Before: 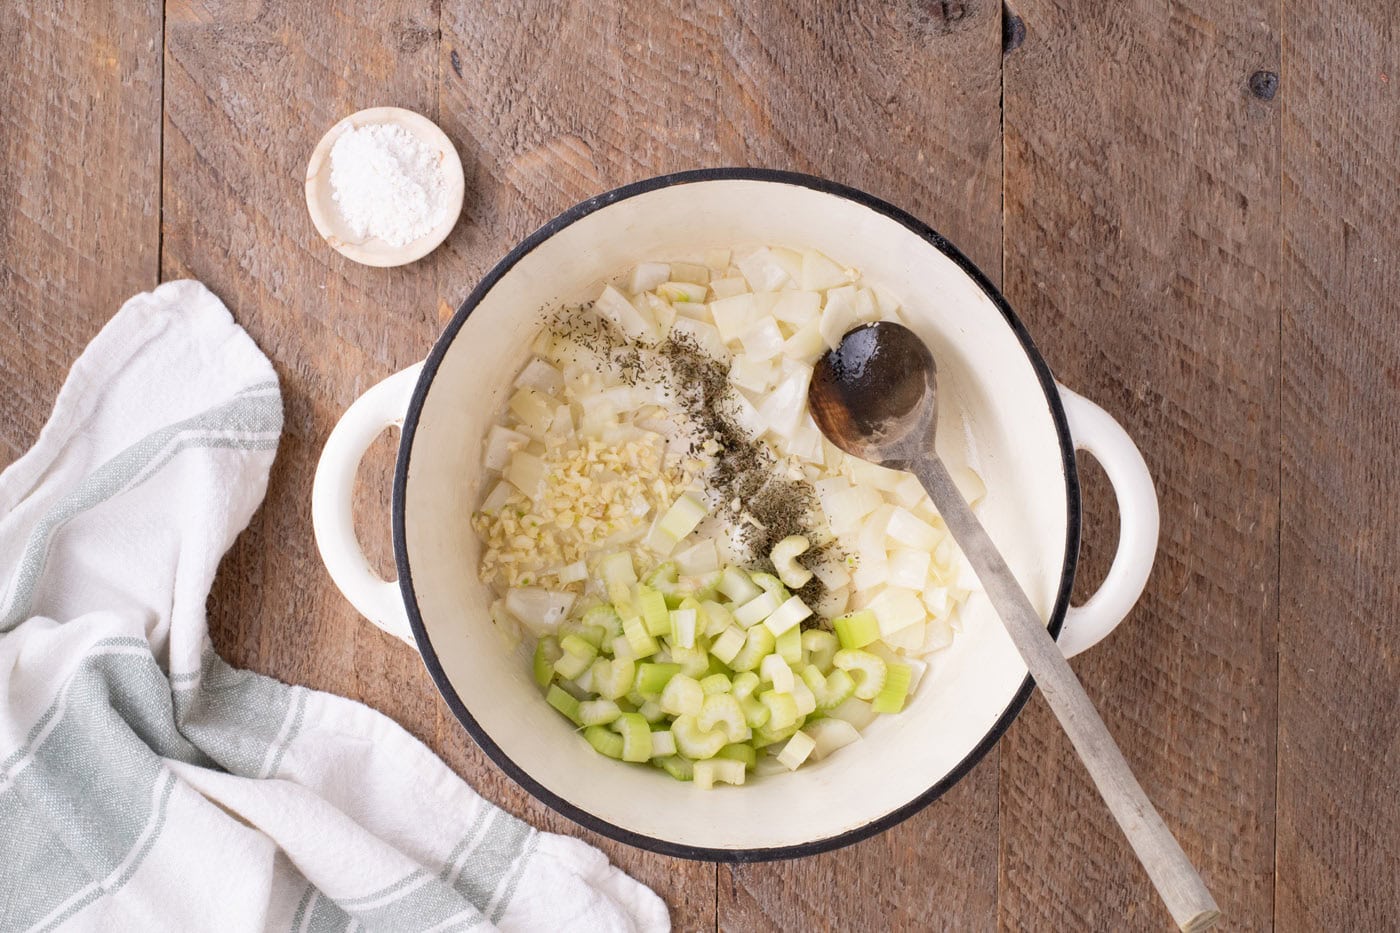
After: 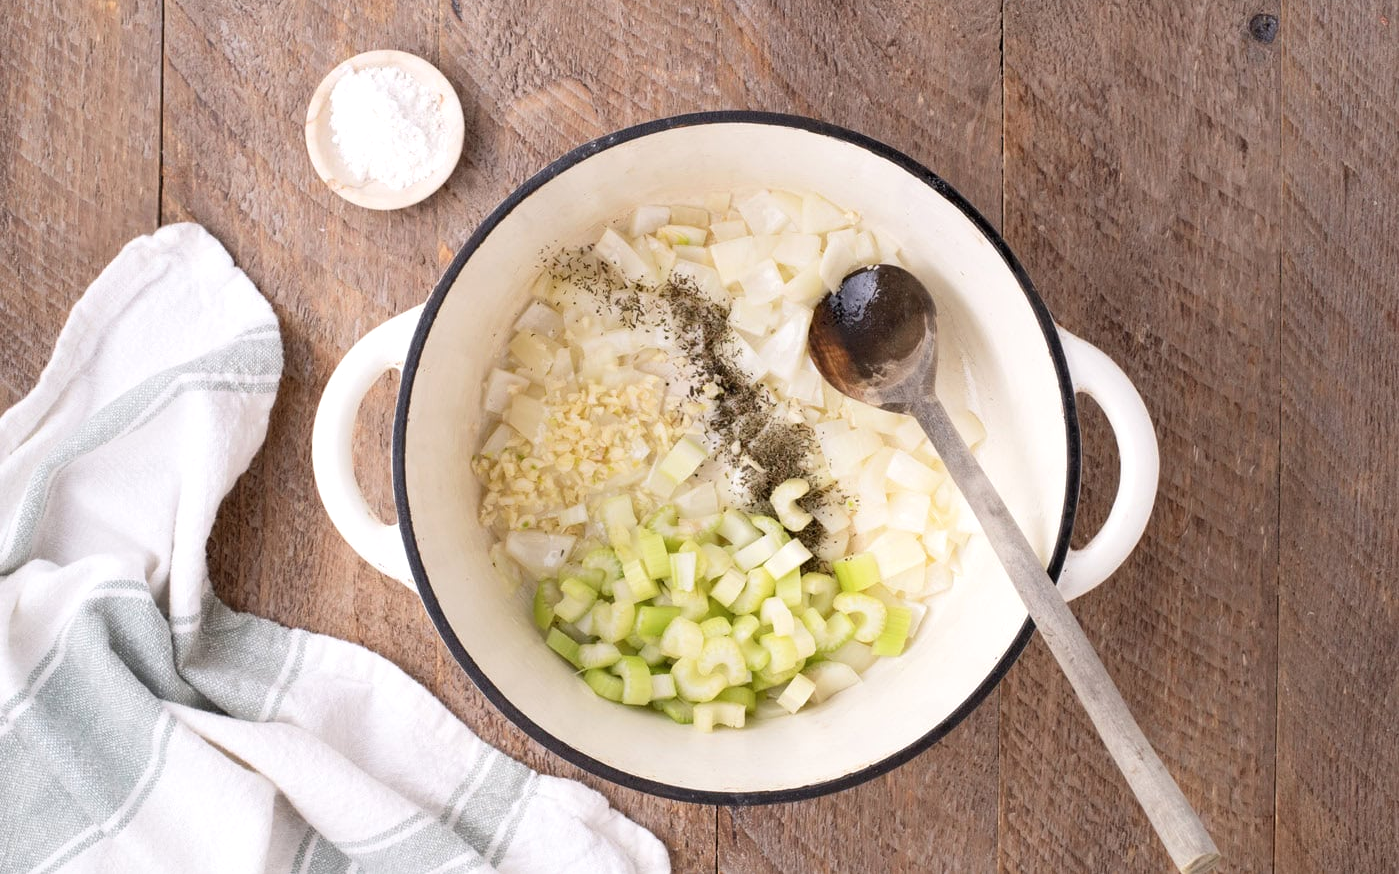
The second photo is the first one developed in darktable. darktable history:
shadows and highlights: shadows -12.5, white point adjustment 4, highlights 28.33
crop and rotate: top 6.25%
